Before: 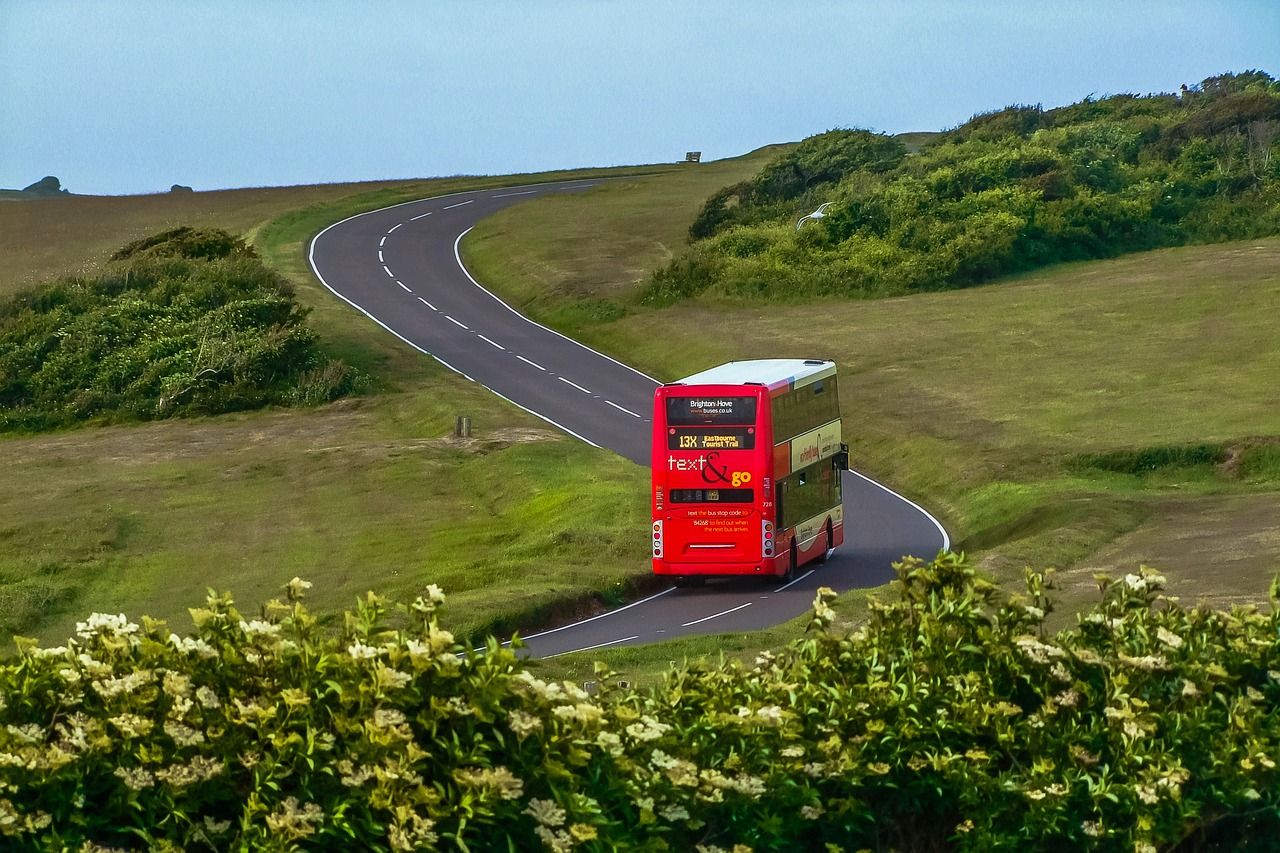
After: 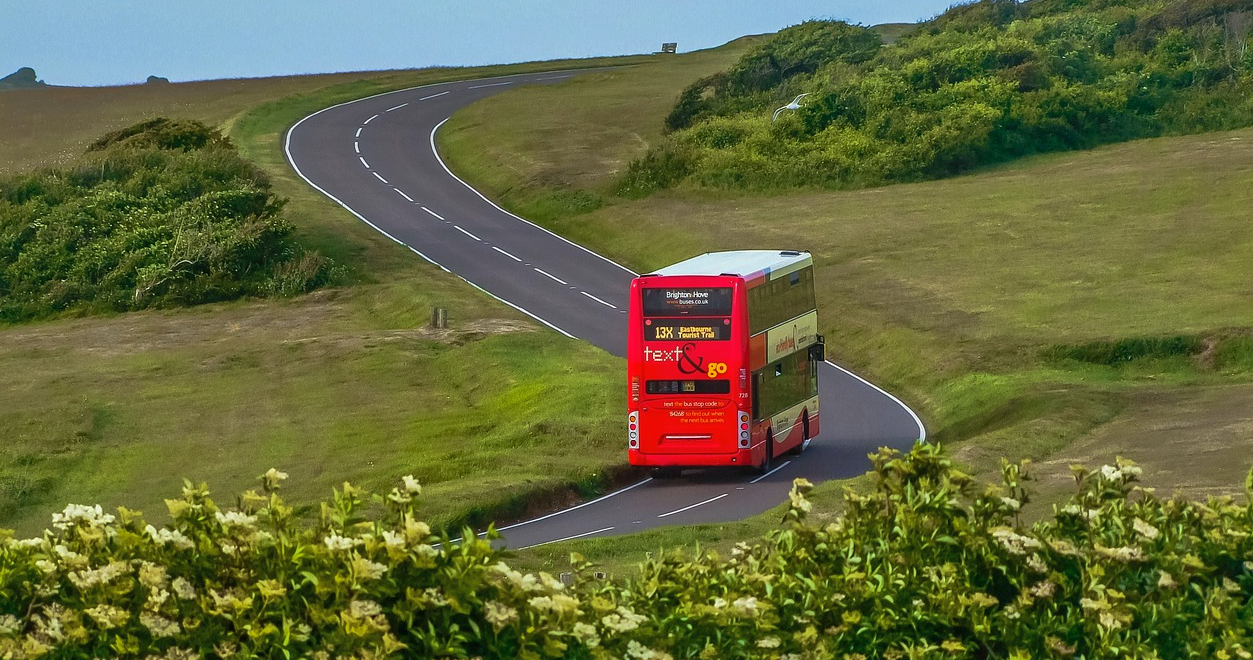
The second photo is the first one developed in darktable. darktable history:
crop and rotate: left 1.895%, top 12.953%, right 0.156%, bottom 9.556%
shadows and highlights: on, module defaults
